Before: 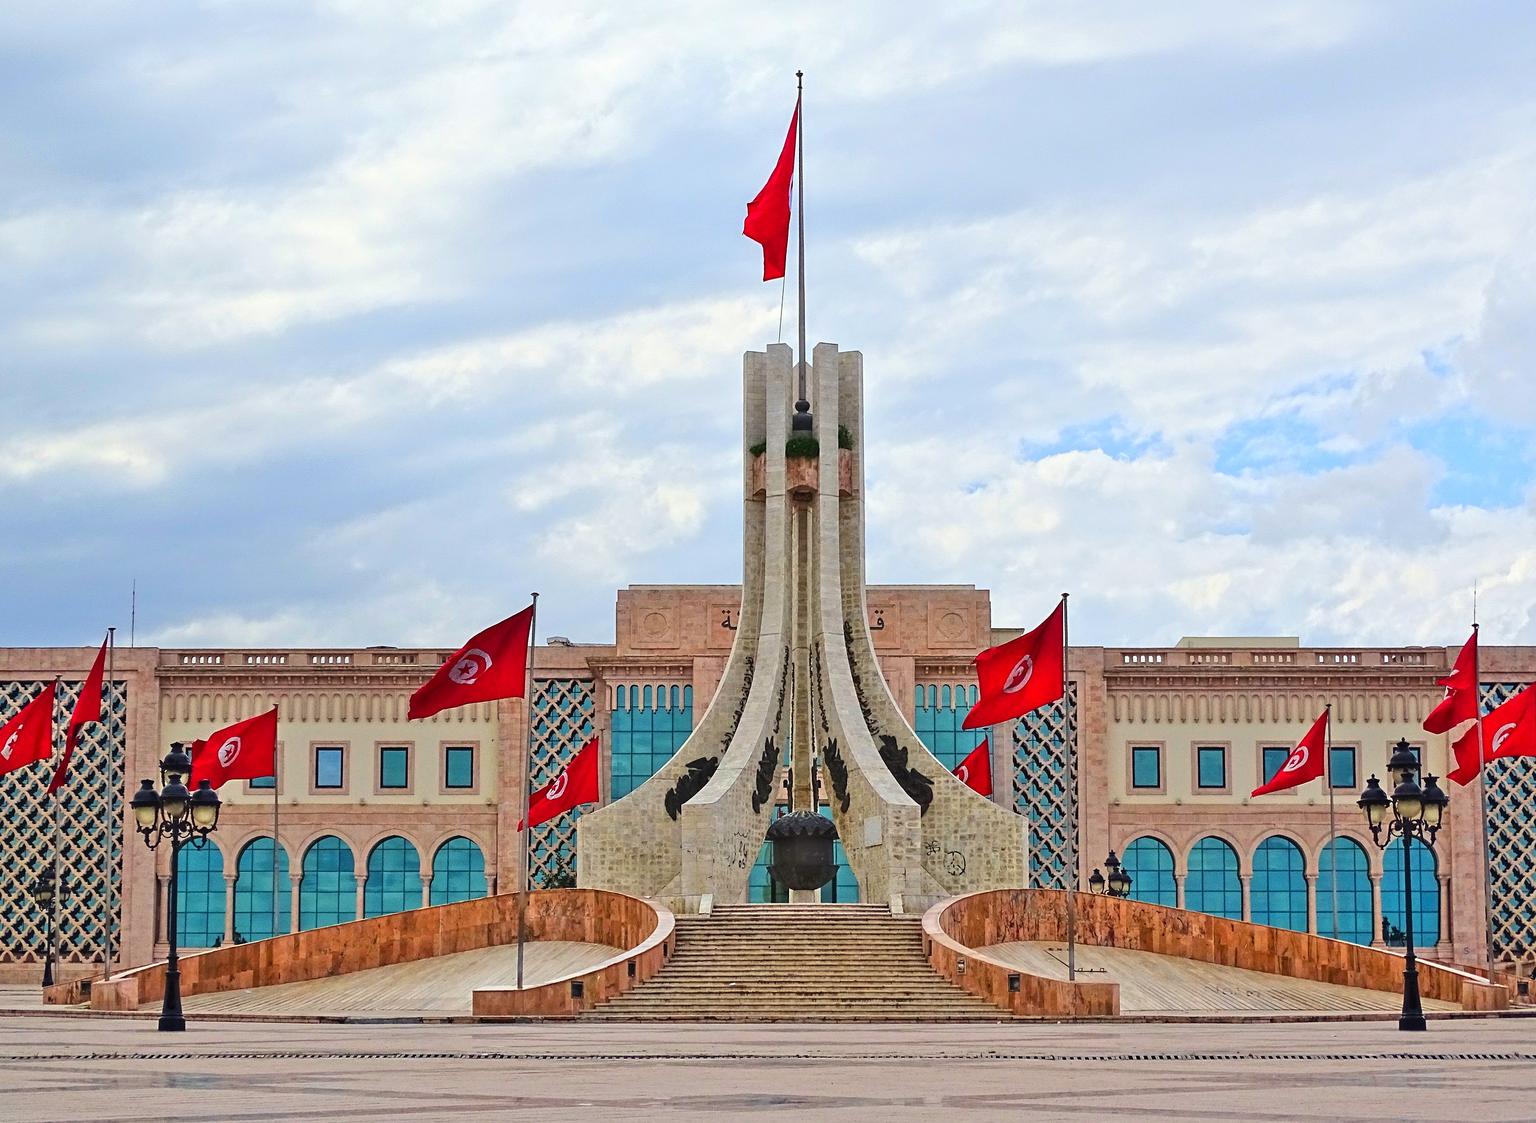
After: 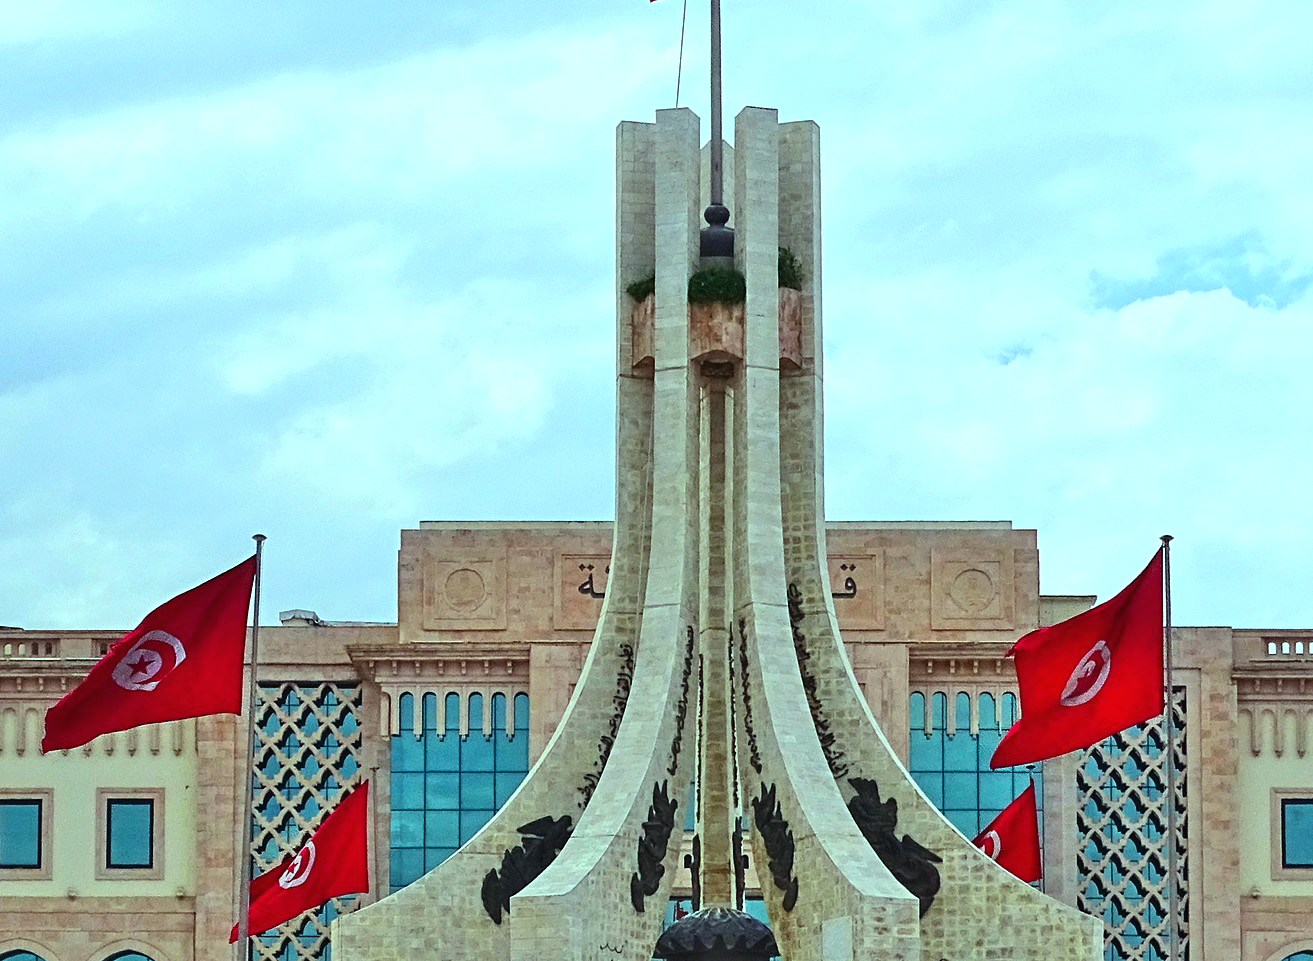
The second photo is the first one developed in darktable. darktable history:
color balance: mode lift, gamma, gain (sRGB), lift [0.997, 0.979, 1.021, 1.011], gamma [1, 1.084, 0.916, 0.998], gain [1, 0.87, 1.13, 1.101], contrast 4.55%, contrast fulcrum 38.24%, output saturation 104.09%
crop: left 25%, top 25%, right 25%, bottom 25%
